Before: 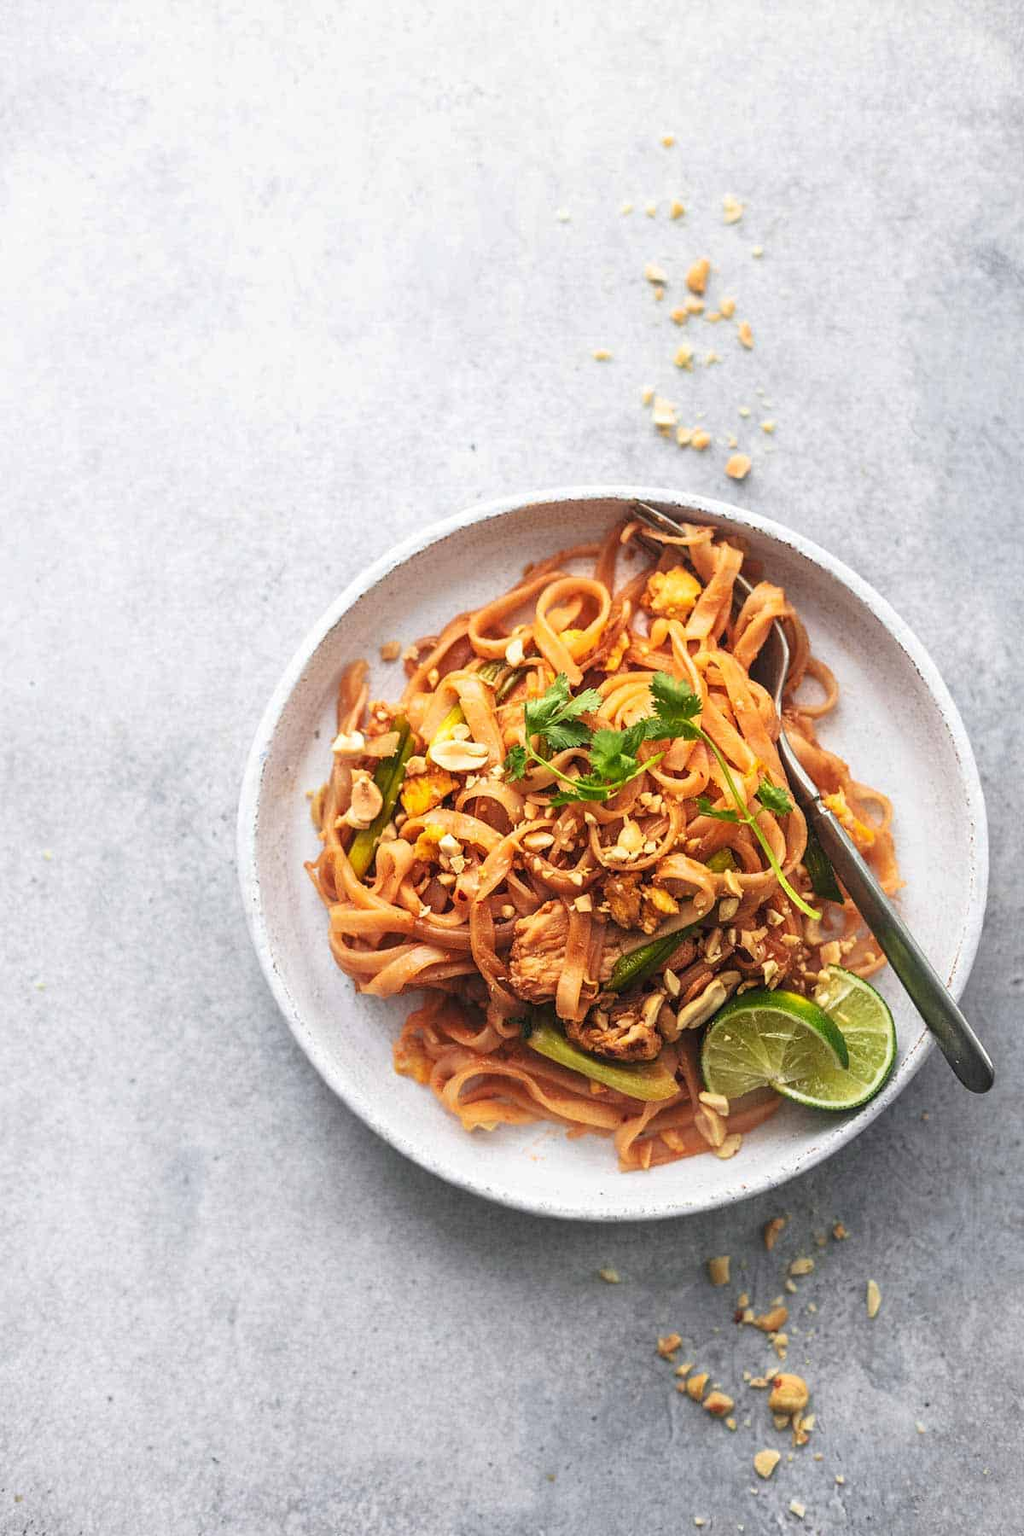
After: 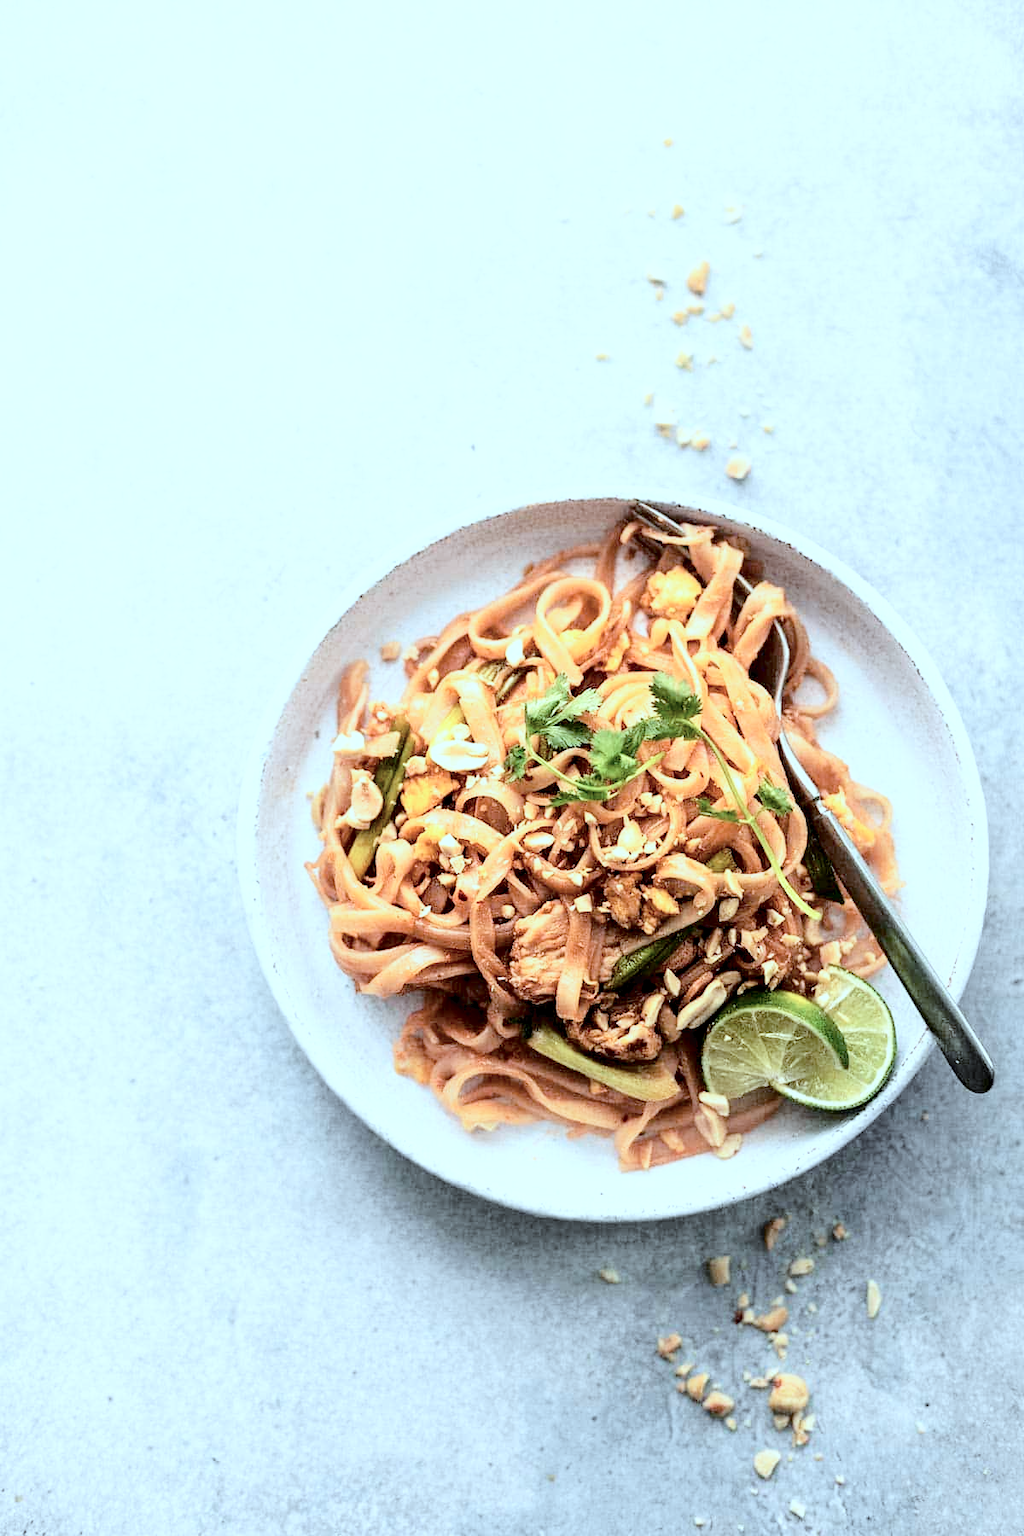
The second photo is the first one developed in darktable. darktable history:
exposure: black level correction 0.017, exposure -0.009 EV, compensate highlight preservation false
color correction: highlights a* -12.27, highlights b* -17.72, saturation 0.702
base curve: curves: ch0 [(0, 0) (0.688, 0.865) (1, 1)], exposure shift 0.01, preserve colors none
tone curve: curves: ch0 [(0, 0) (0.003, 0.013) (0.011, 0.016) (0.025, 0.021) (0.044, 0.029) (0.069, 0.039) (0.1, 0.056) (0.136, 0.085) (0.177, 0.14) (0.224, 0.201) (0.277, 0.28) (0.335, 0.372) (0.399, 0.475) (0.468, 0.567) (0.543, 0.643) (0.623, 0.722) (0.709, 0.801) (0.801, 0.859) (0.898, 0.927) (1, 1)], color space Lab, independent channels, preserve colors none
